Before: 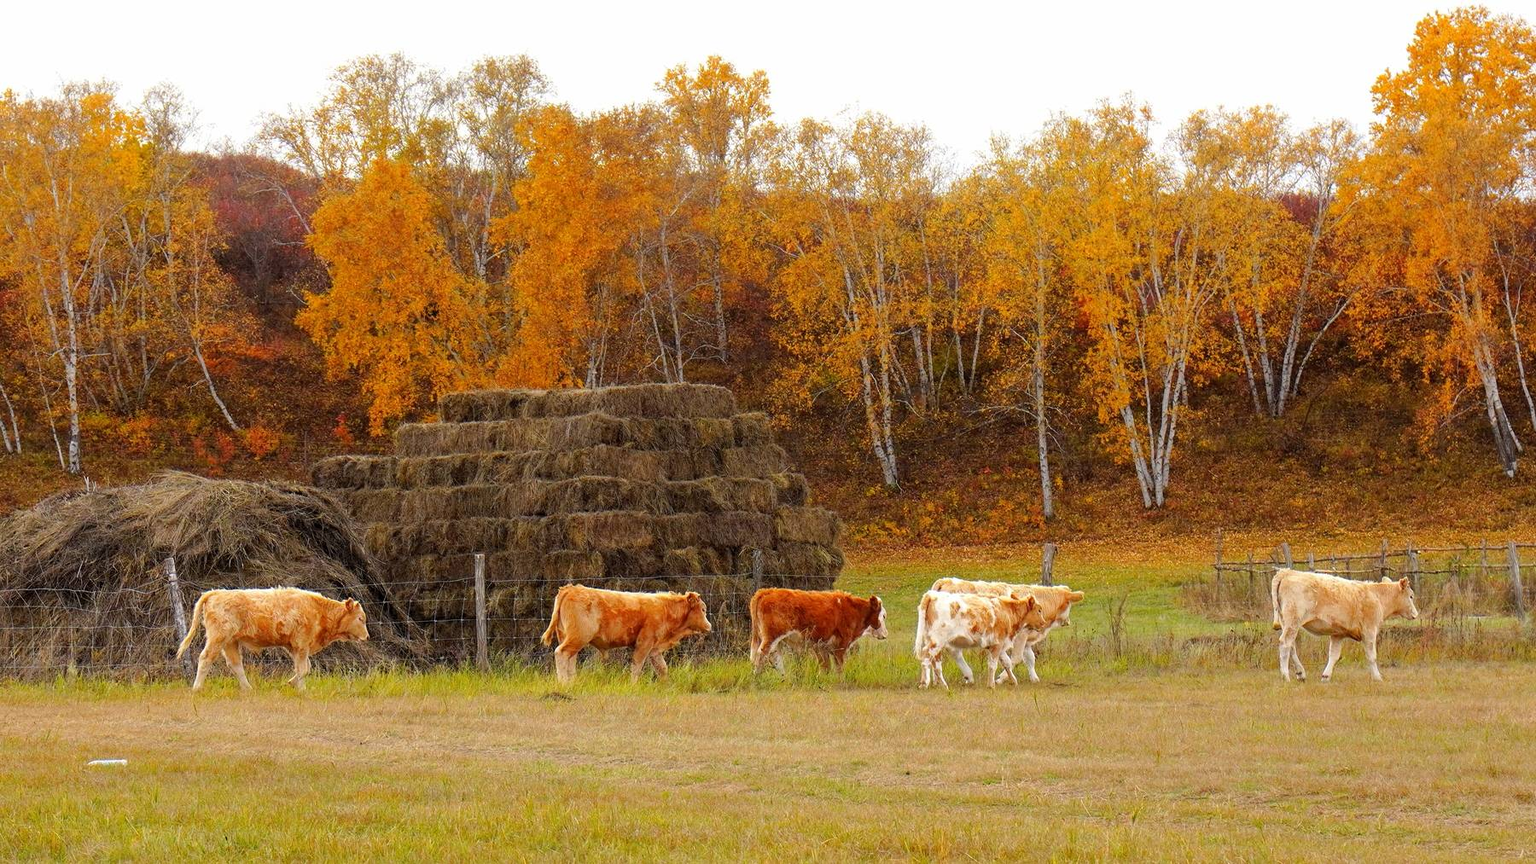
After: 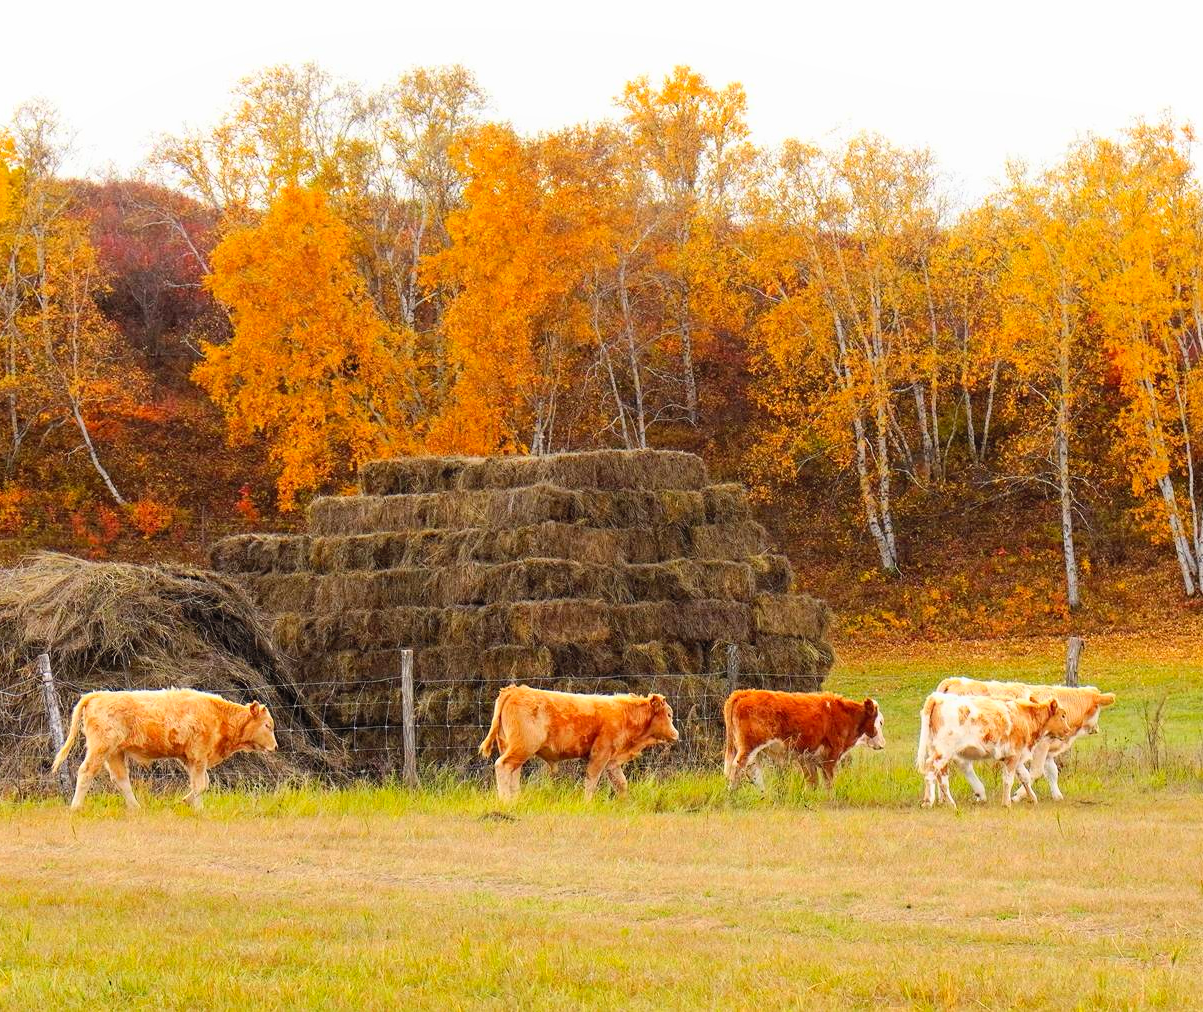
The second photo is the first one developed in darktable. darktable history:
exposure: compensate exposure bias true, compensate highlight preservation false
crop and rotate: left 8.661%, right 24.492%
local contrast: mode bilateral grid, contrast 99, coarseness 100, detail 92%, midtone range 0.2
contrast brightness saturation: contrast 0.198, brightness 0.168, saturation 0.218
